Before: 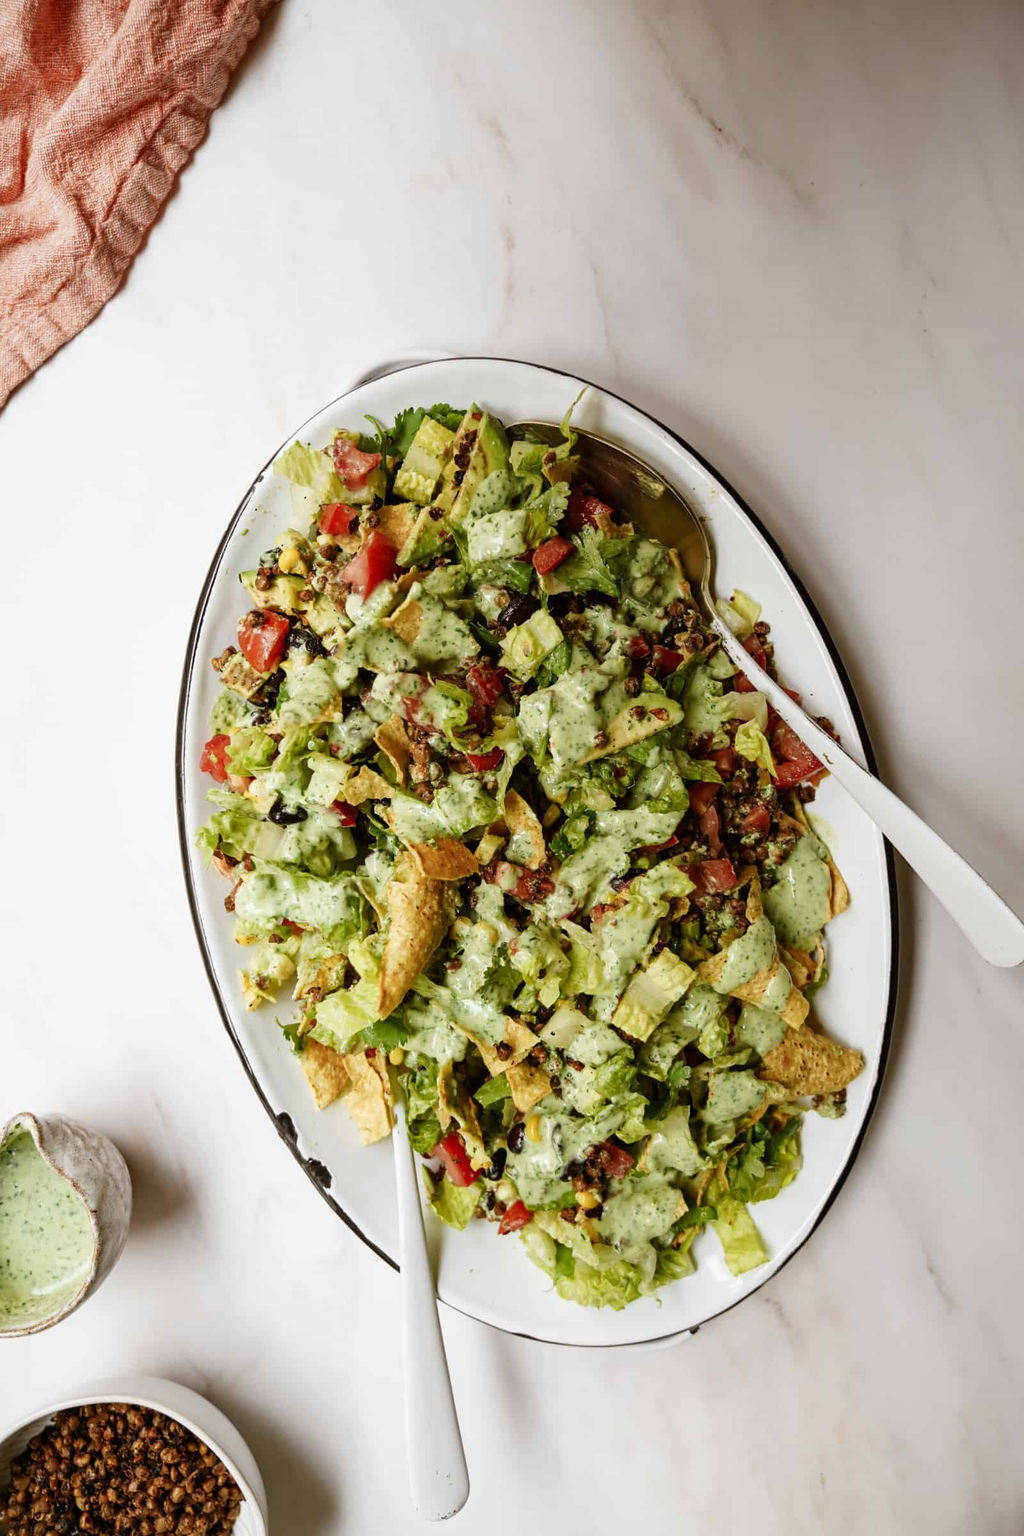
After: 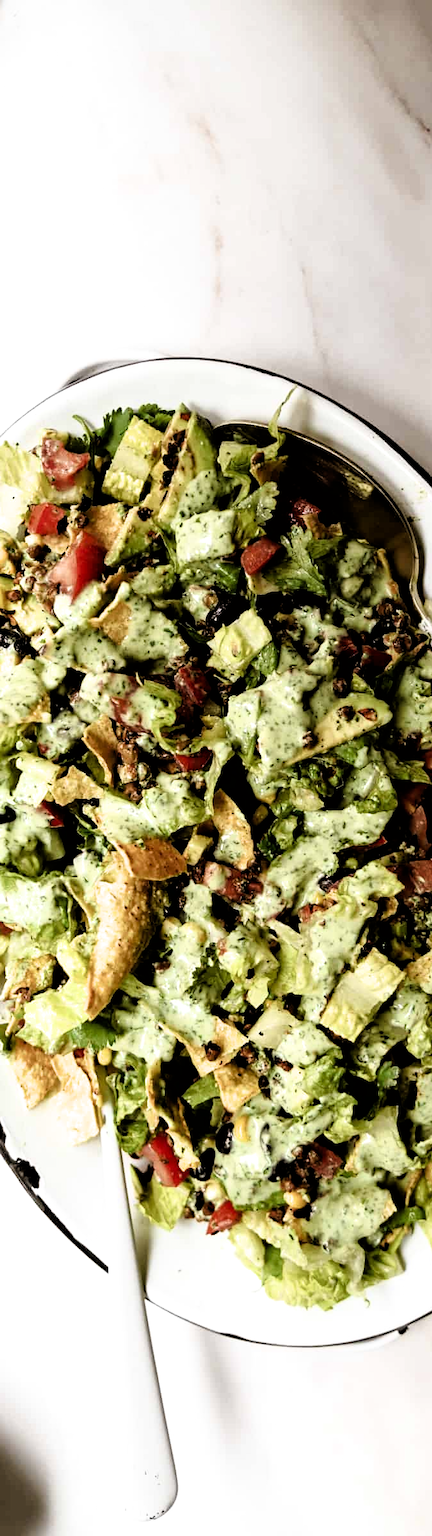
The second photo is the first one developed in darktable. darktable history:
crop: left 28.538%, right 29.265%
filmic rgb: black relative exposure -3.62 EV, white relative exposure 2.11 EV, hardness 3.62
